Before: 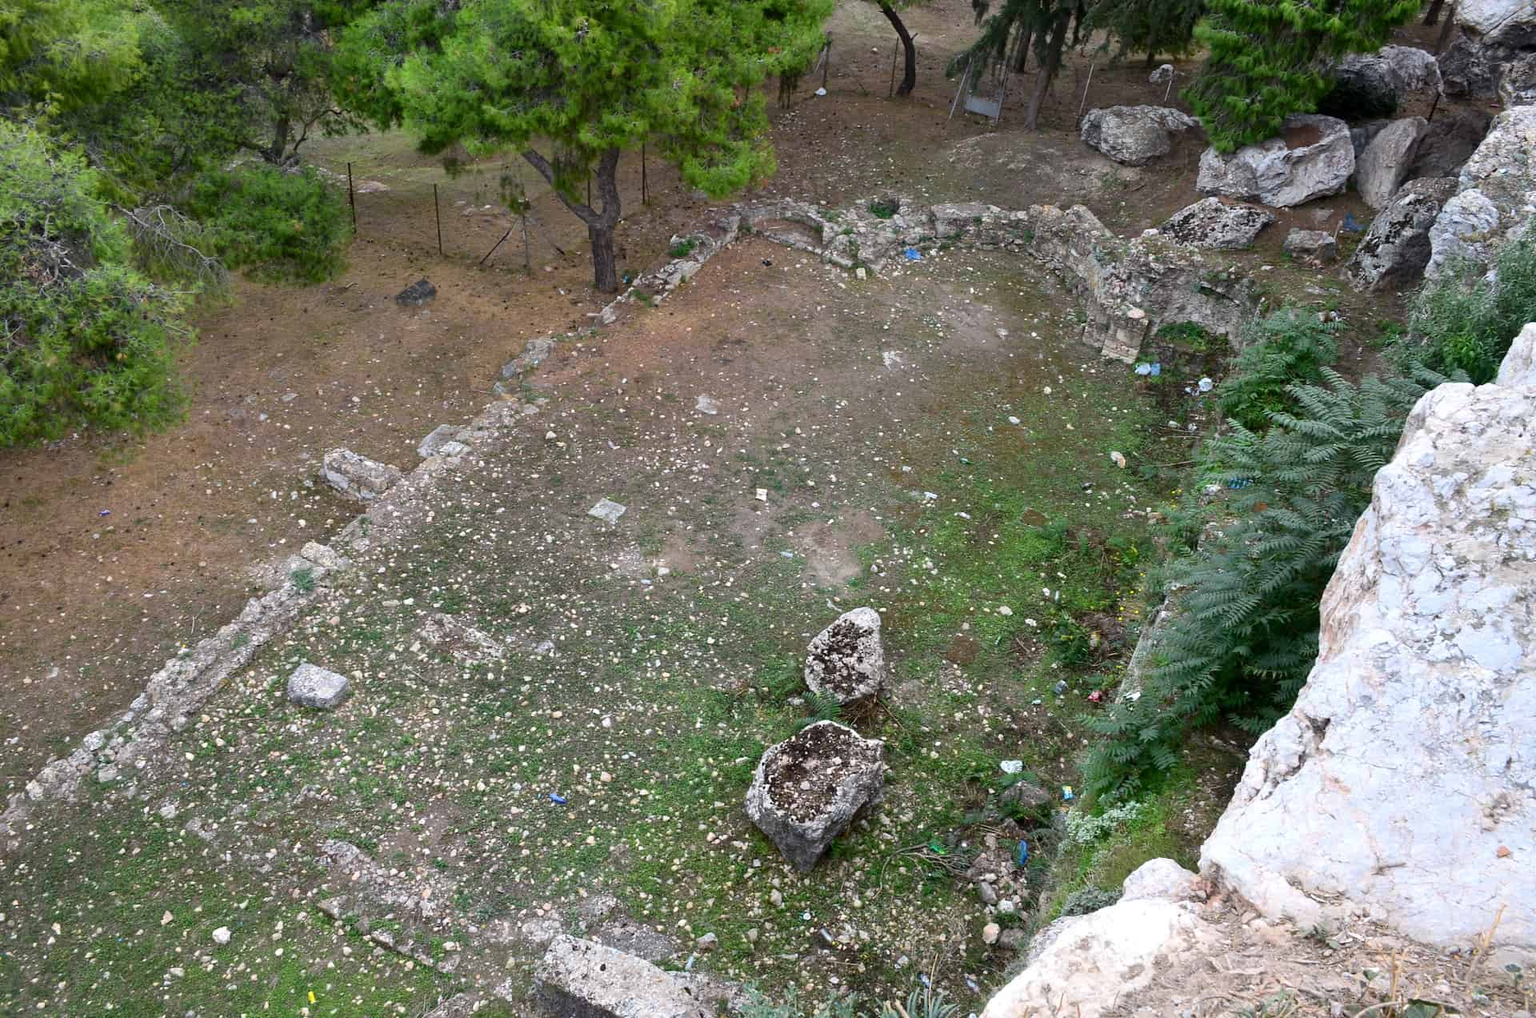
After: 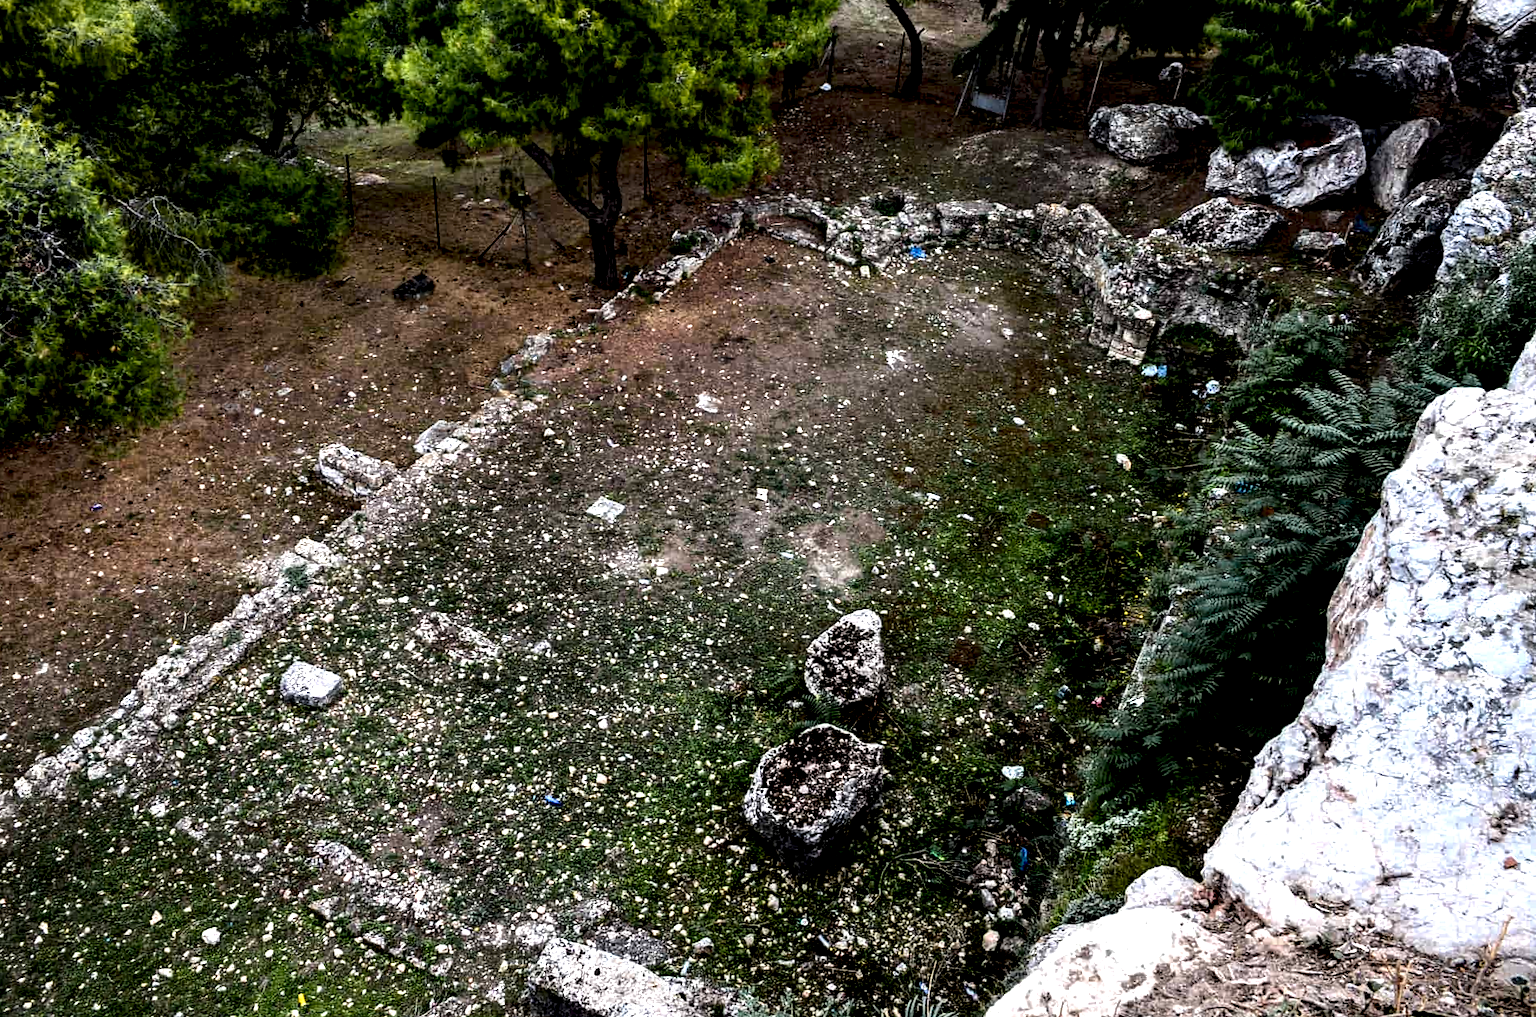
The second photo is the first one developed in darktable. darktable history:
shadows and highlights: shadows -20, white point adjustment -2, highlights -35
contrast brightness saturation: contrast 0.1, brightness -0.26, saturation 0.14
crop and rotate: angle -0.5°
local contrast: shadows 185%, detail 225%
color zones: curves: ch1 [(0.309, 0.524) (0.41, 0.329) (0.508, 0.509)]; ch2 [(0.25, 0.457) (0.75, 0.5)]
